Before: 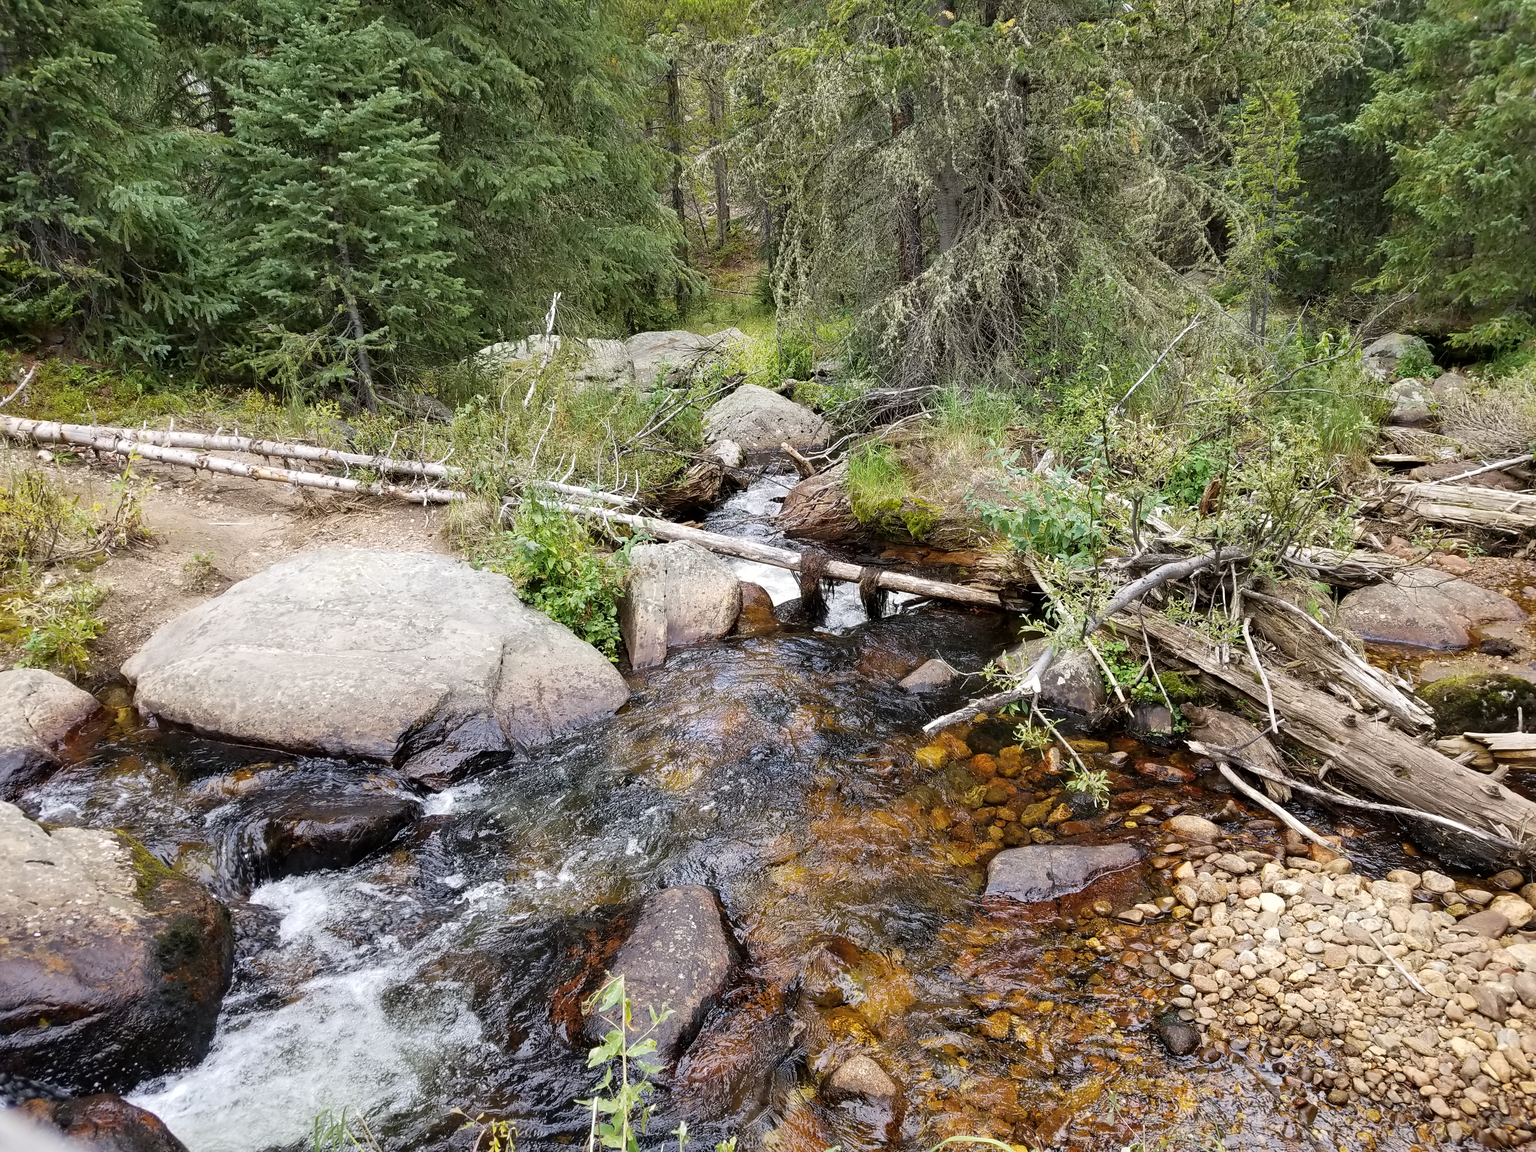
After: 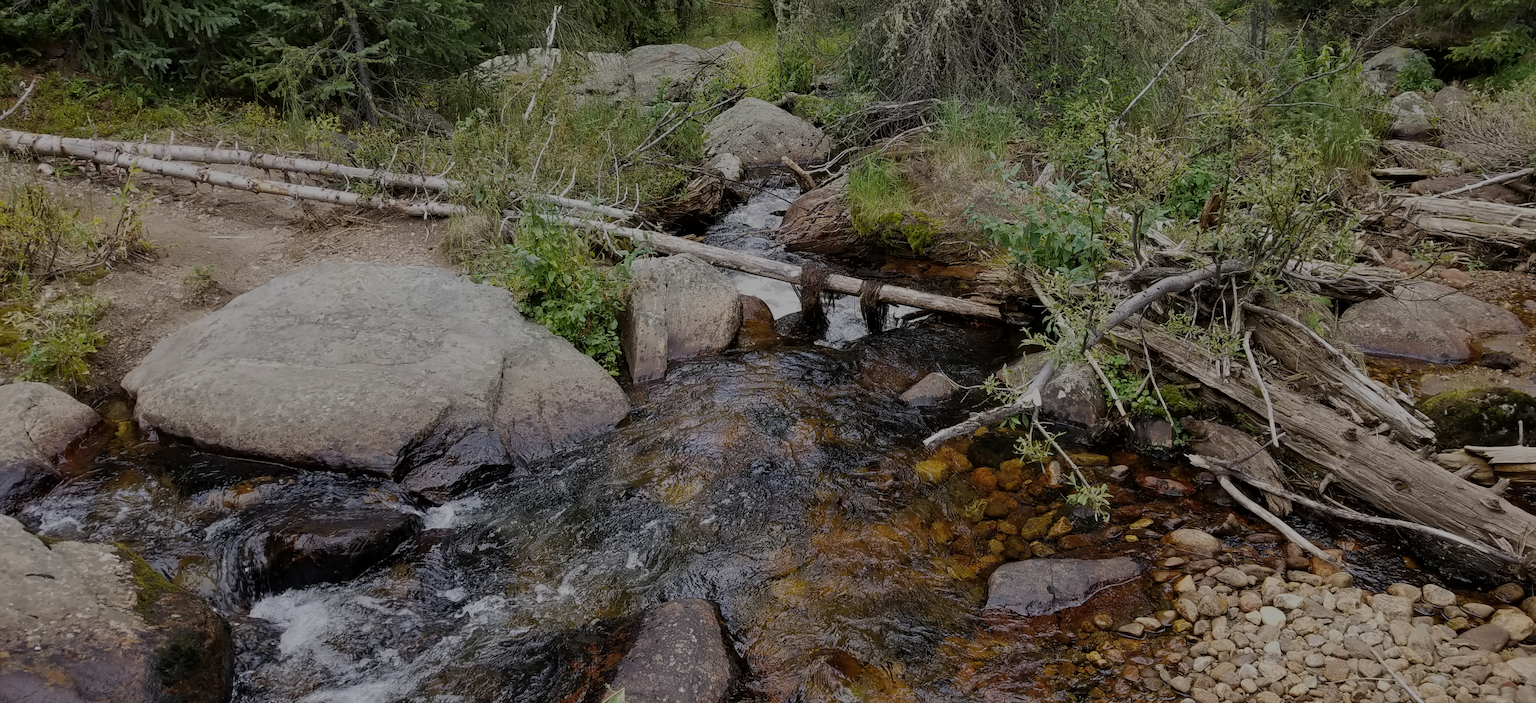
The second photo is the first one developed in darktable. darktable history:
shadows and highlights: shadows 18.95, highlights -84.12, soften with gaussian
base curve: curves: ch0 [(0, 0) (0.579, 0.807) (1, 1)], preserve colors none
exposure: exposure -2.017 EV, compensate highlight preservation false
crop and rotate: top 24.964%, bottom 13.926%
